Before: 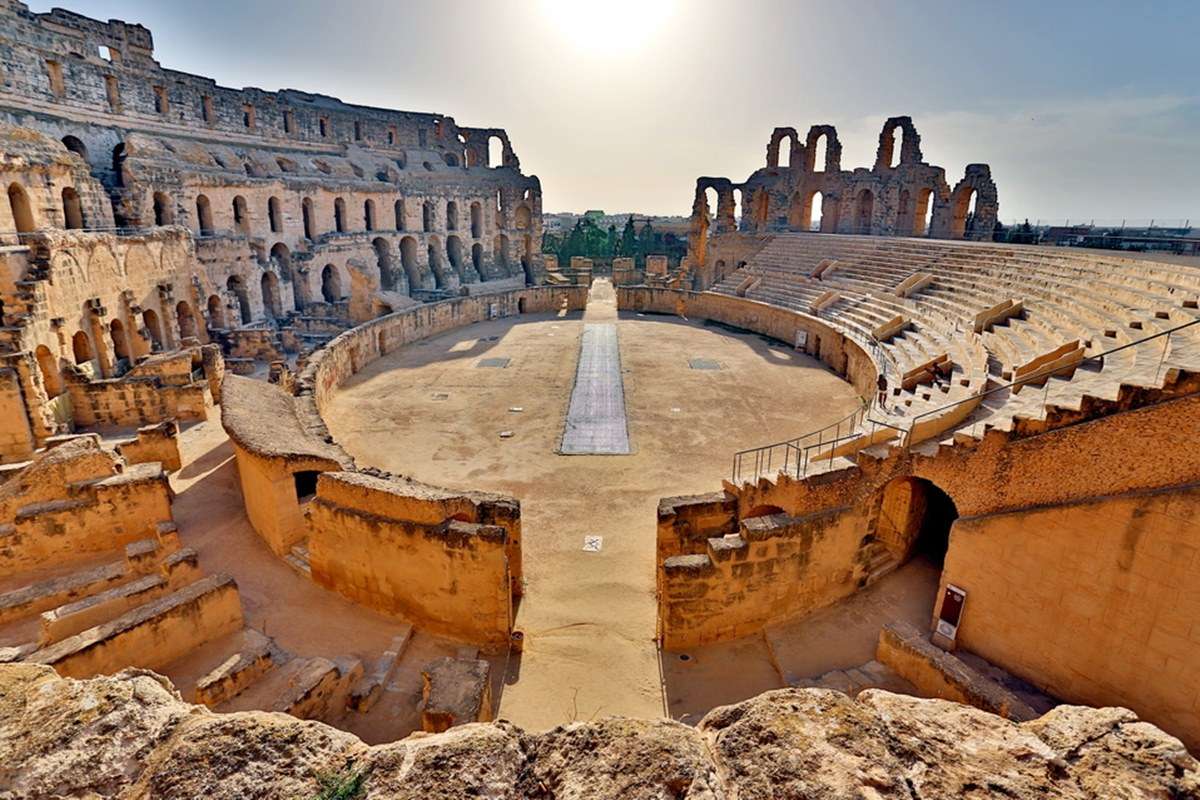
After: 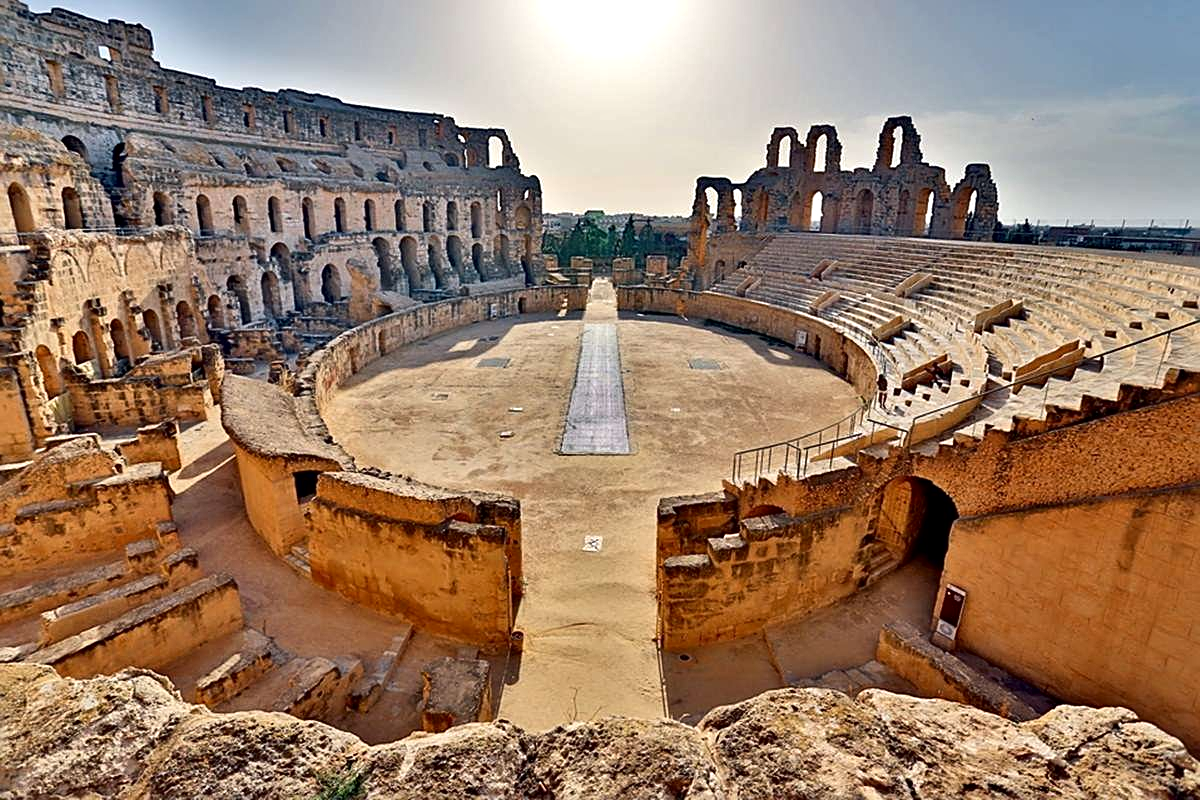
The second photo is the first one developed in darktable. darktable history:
sharpen: amount 0.491
local contrast: mode bilateral grid, contrast 19, coarseness 99, detail 150%, midtone range 0.2
